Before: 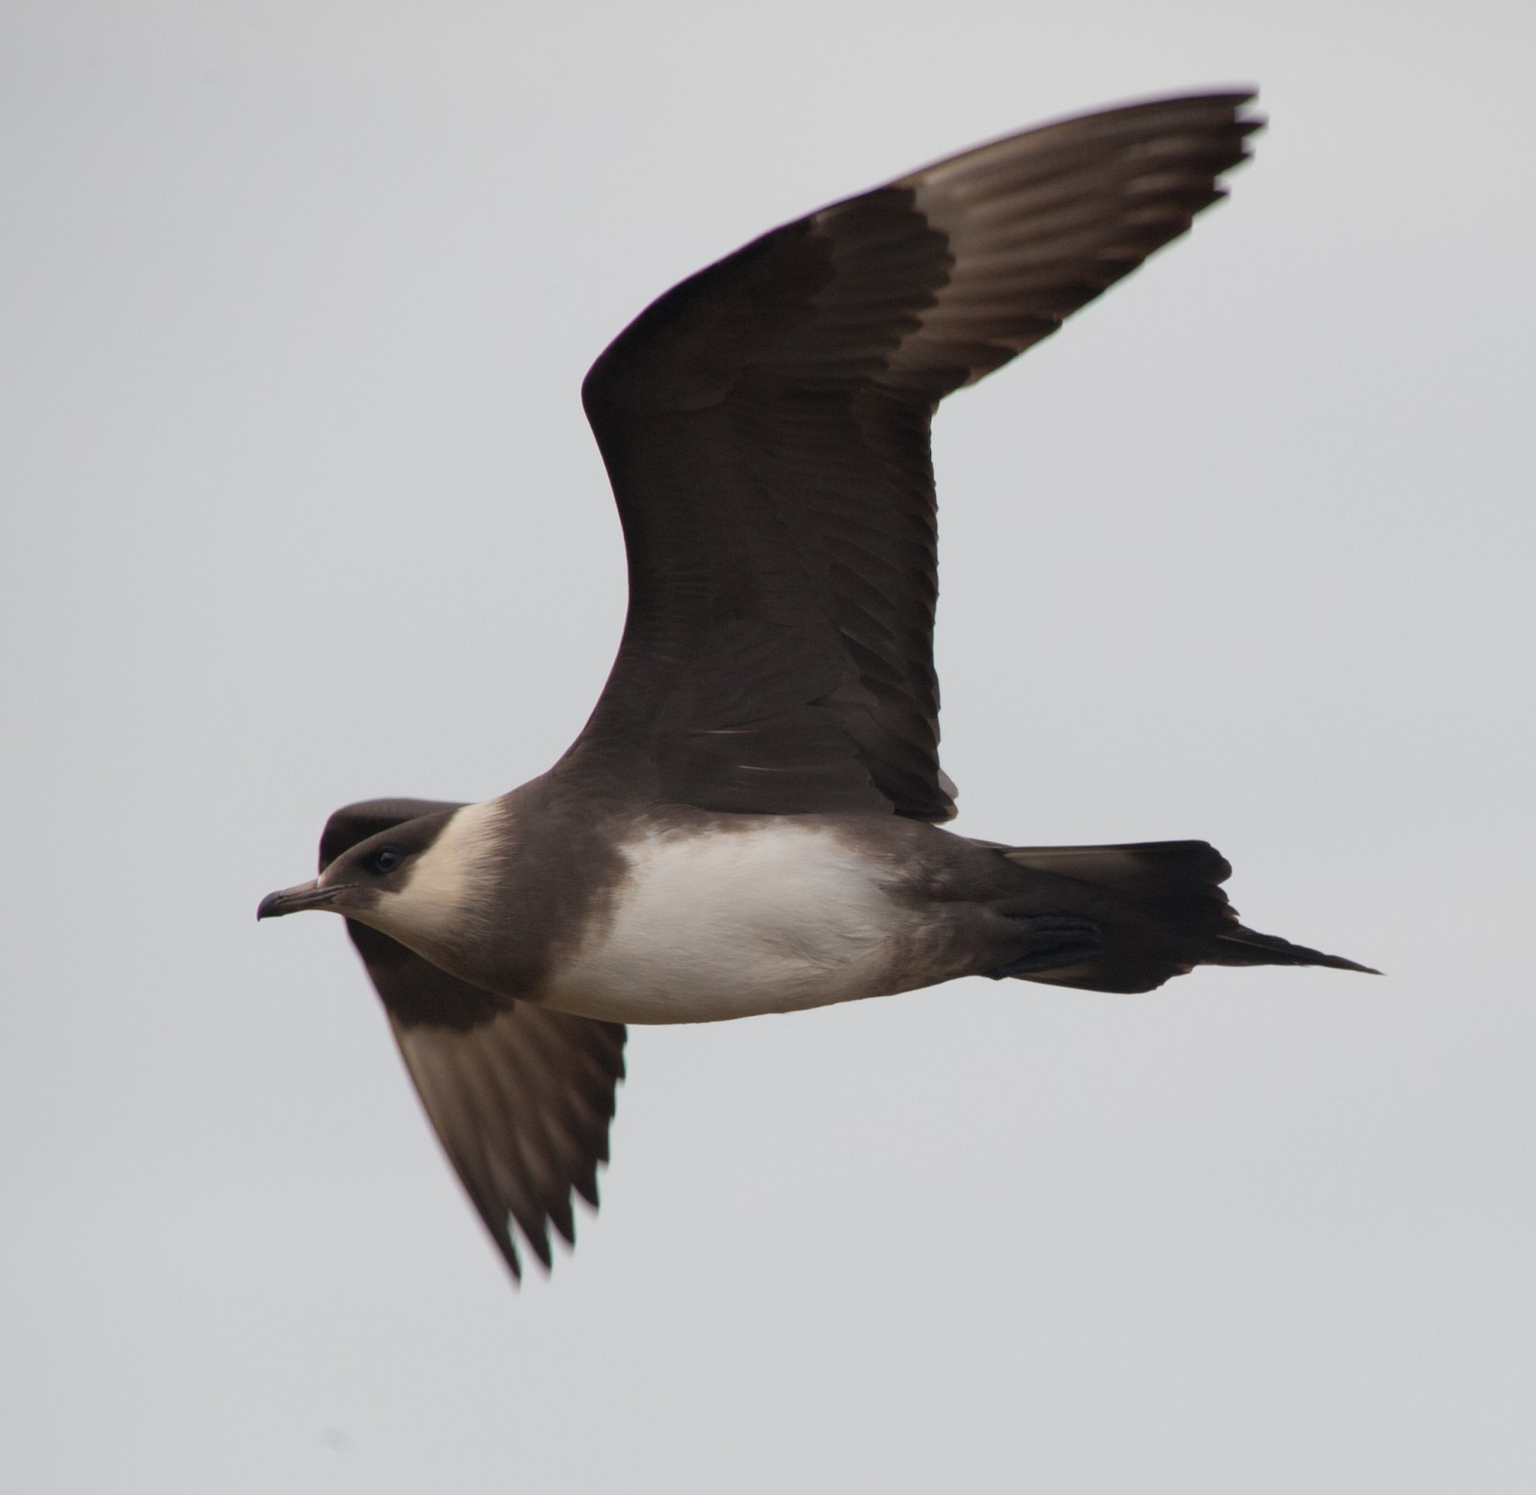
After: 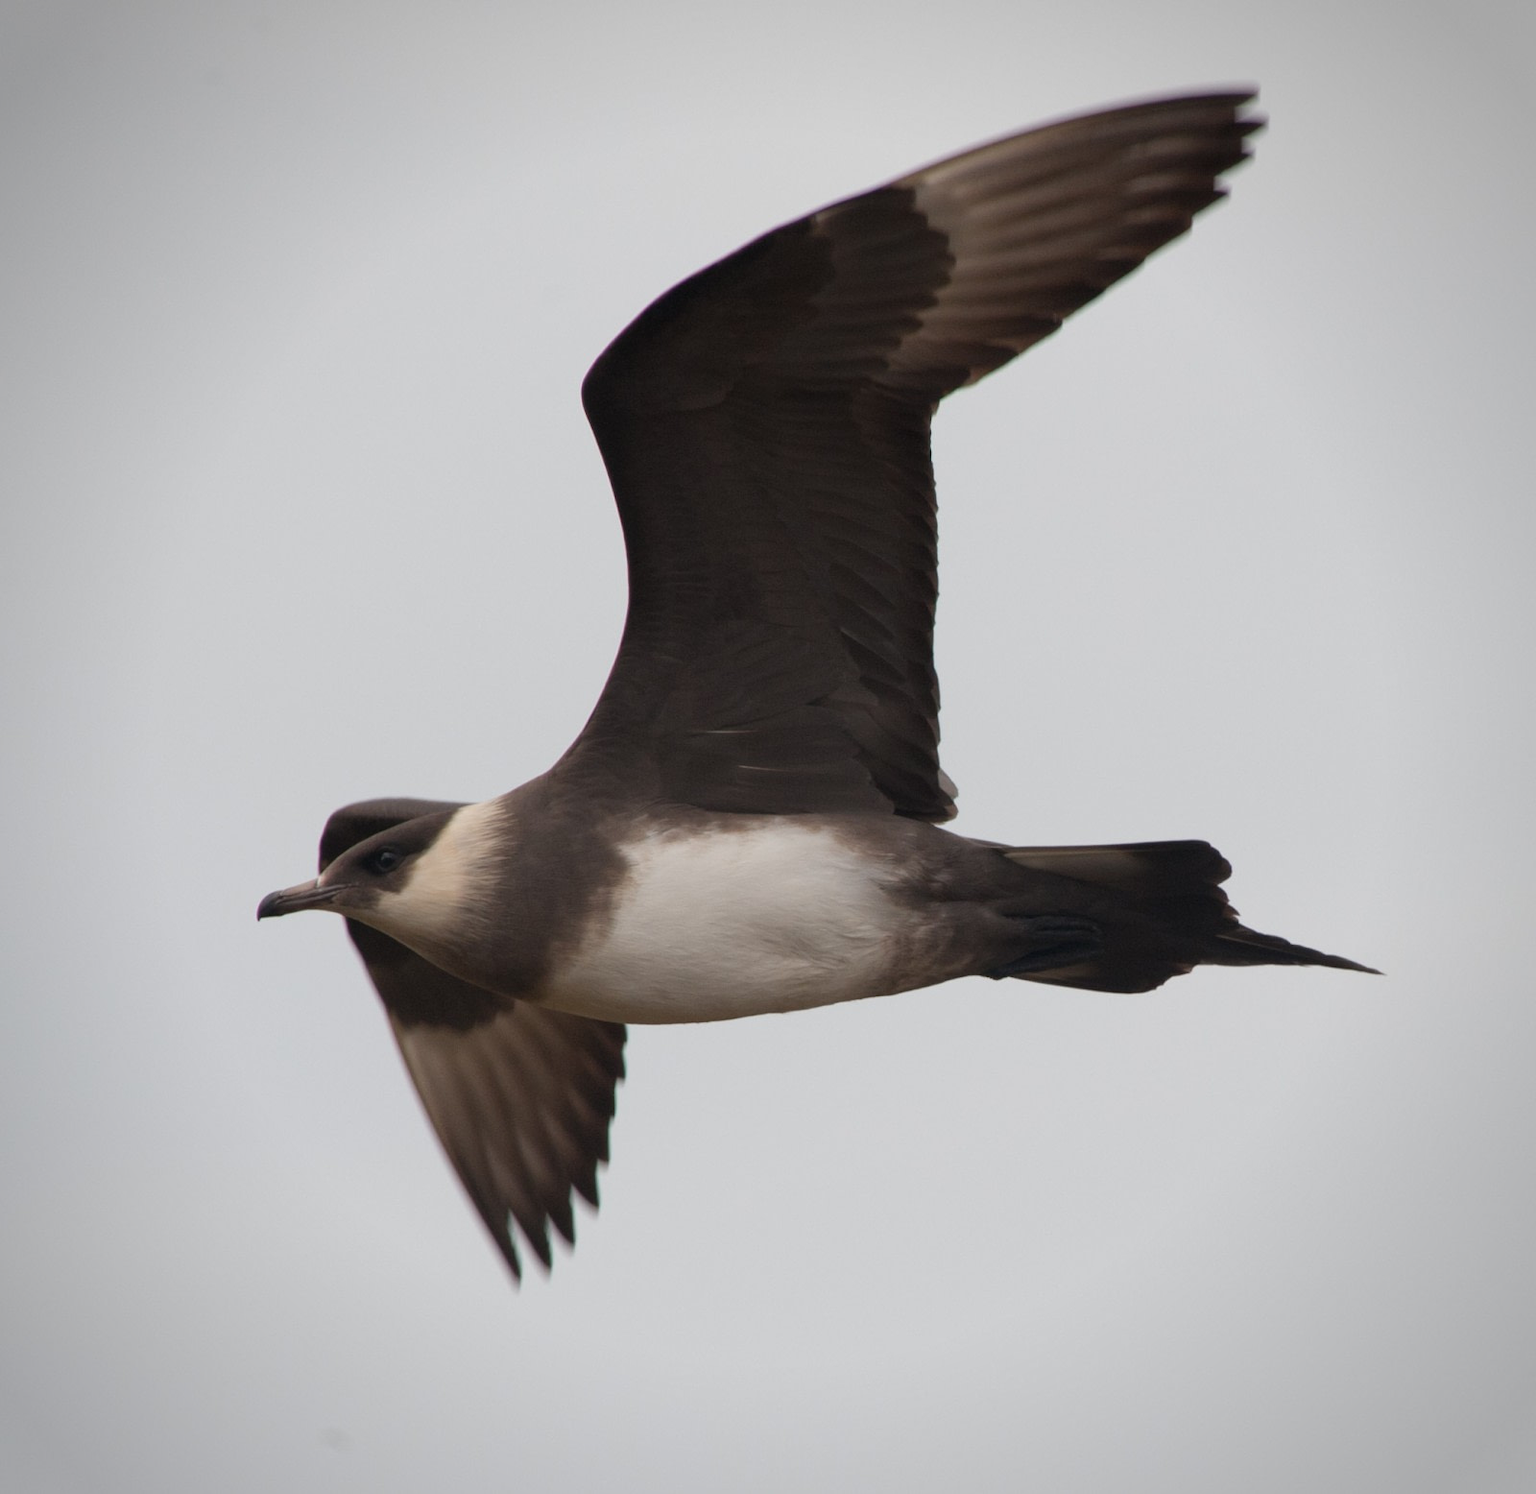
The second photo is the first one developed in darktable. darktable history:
vignetting: brightness -0.367, saturation 0.013, unbound false
